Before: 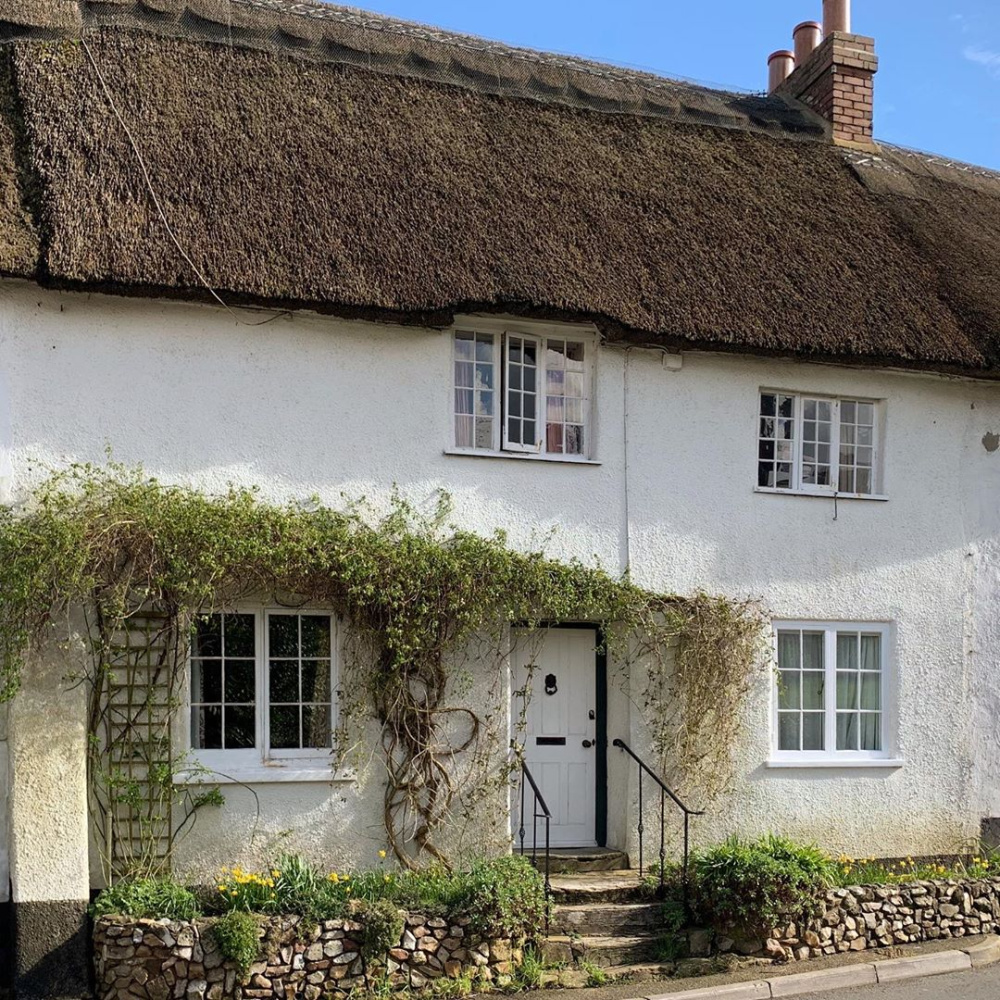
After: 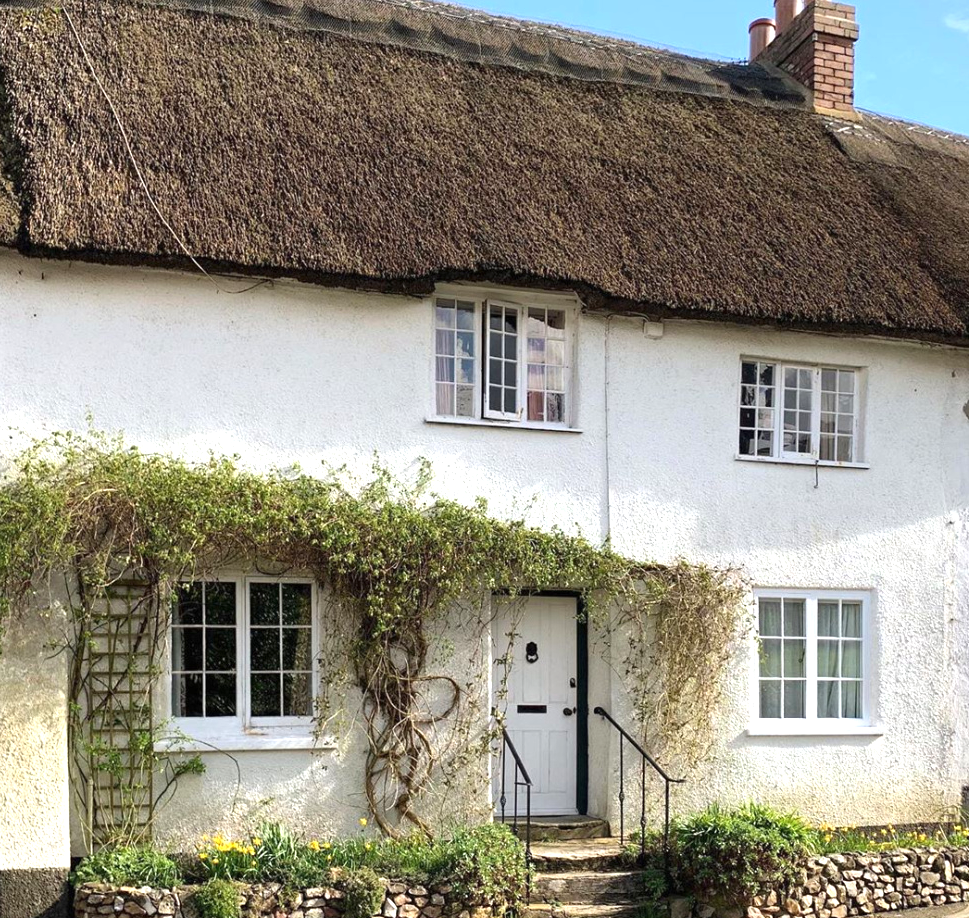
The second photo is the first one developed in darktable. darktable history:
exposure: black level correction 0, exposure 0.7 EV, compensate exposure bias true, compensate highlight preservation false
crop: left 1.964%, top 3.251%, right 1.122%, bottom 4.933%
